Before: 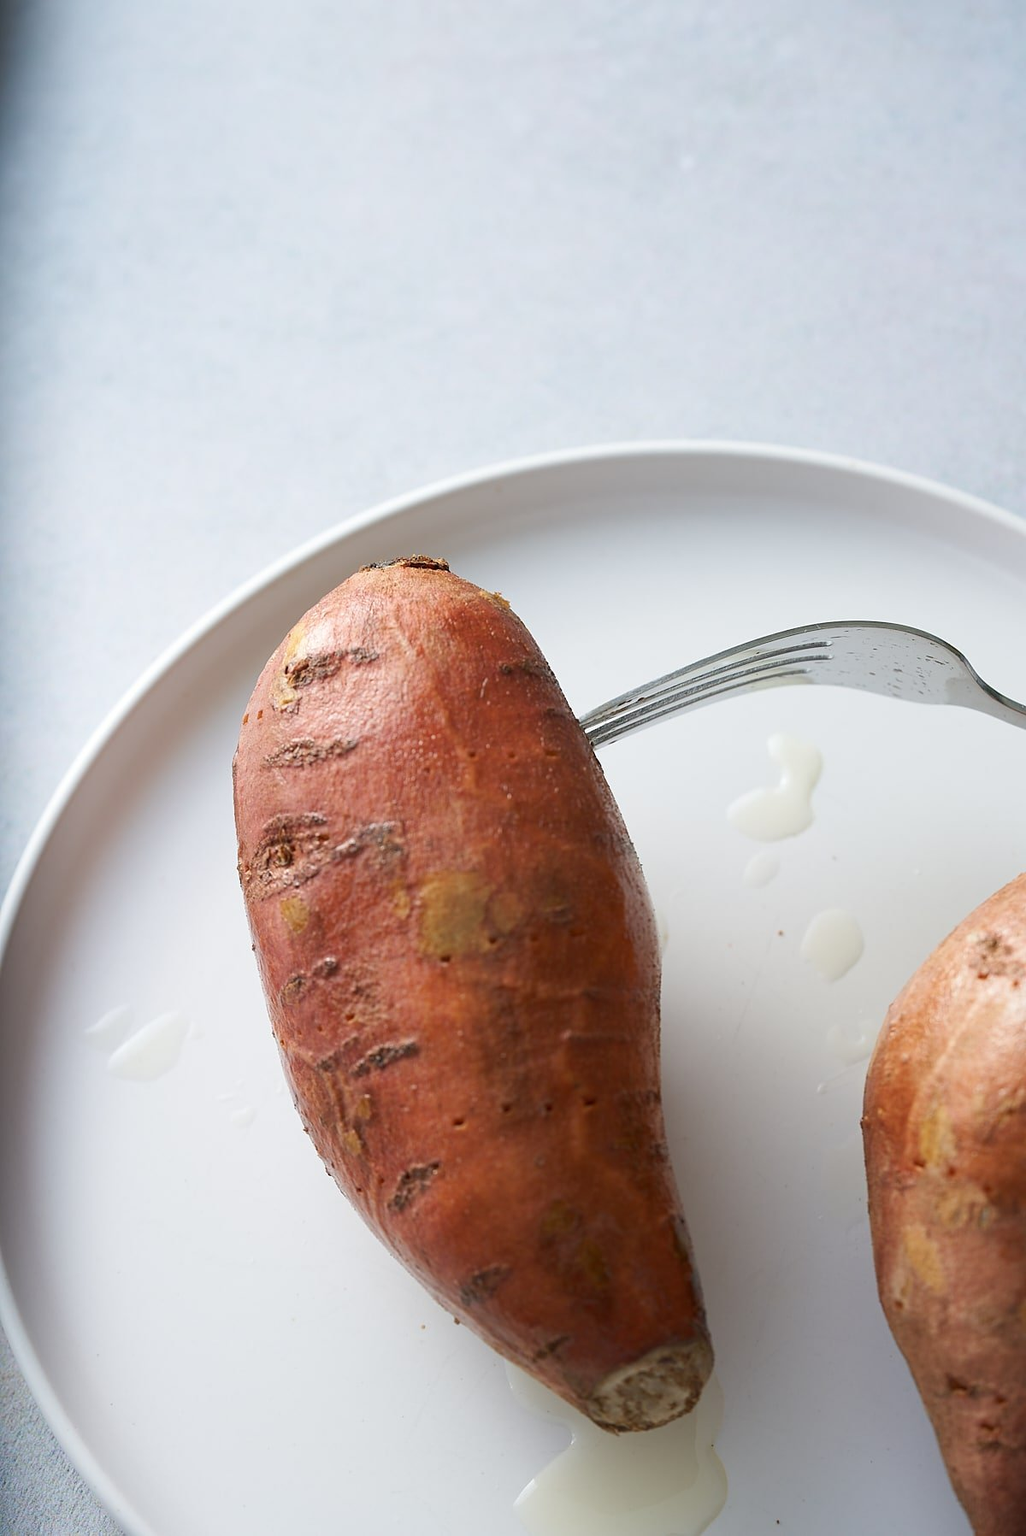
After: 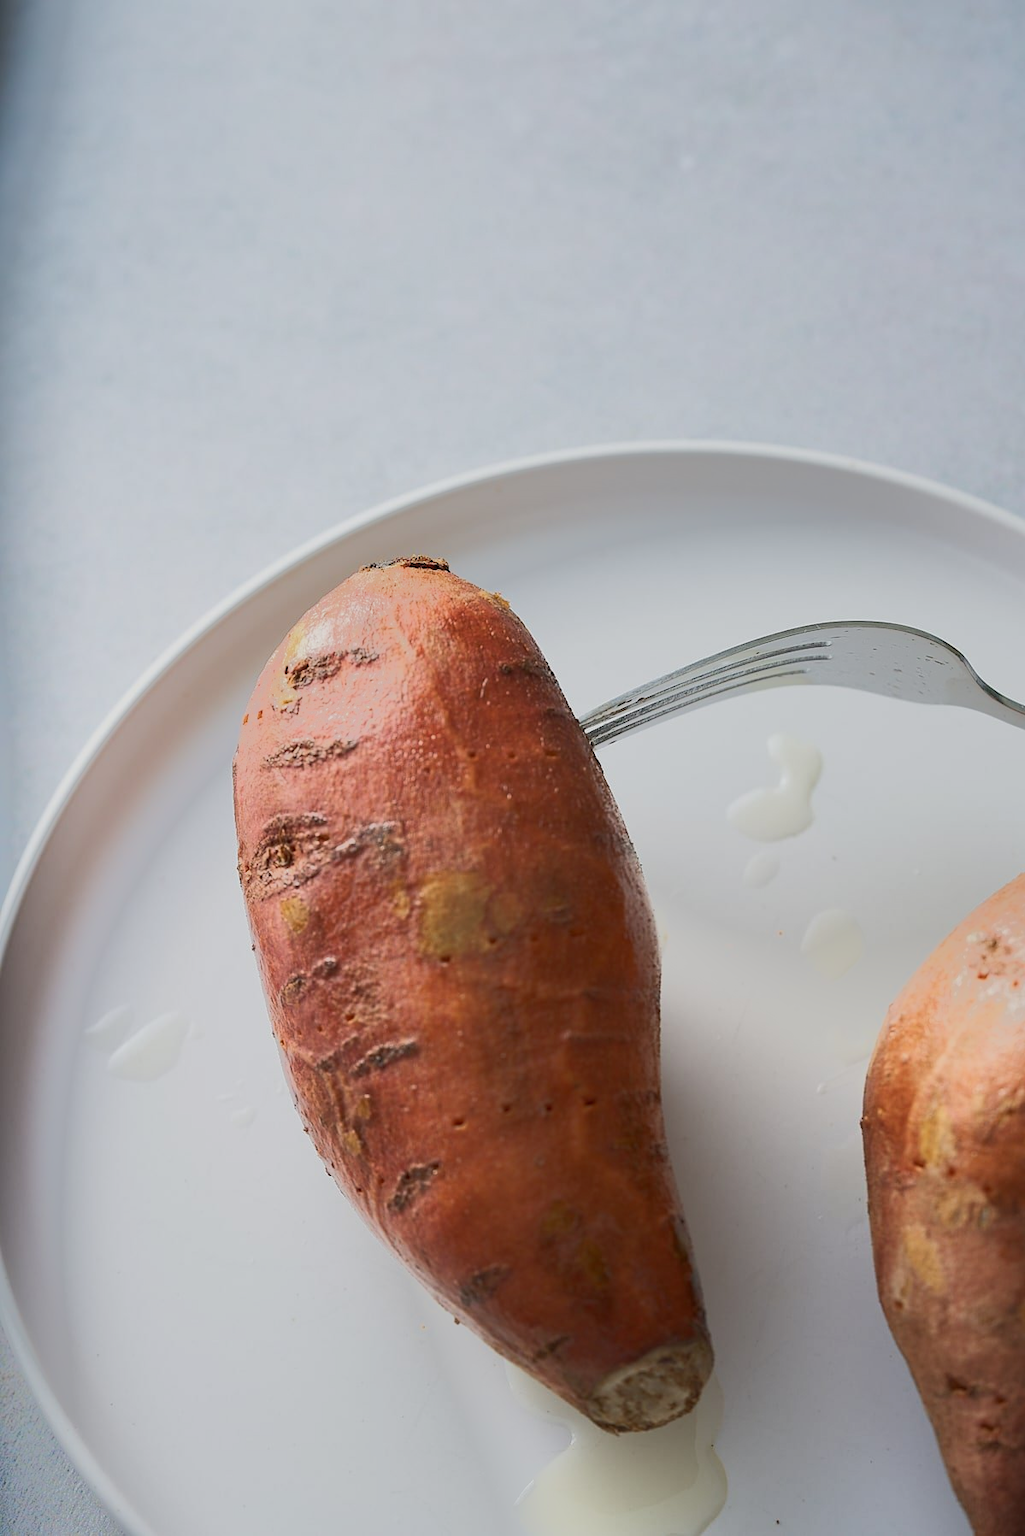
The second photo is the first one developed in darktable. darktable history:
tone equalizer: -7 EV -0.638 EV, -6 EV 1 EV, -5 EV -0.463 EV, -4 EV 0.468 EV, -3 EV 0.428 EV, -2 EV 0.176 EV, -1 EV -0.13 EV, +0 EV -0.401 EV, smoothing diameter 24.97%, edges refinement/feathering 11.34, preserve details guided filter
